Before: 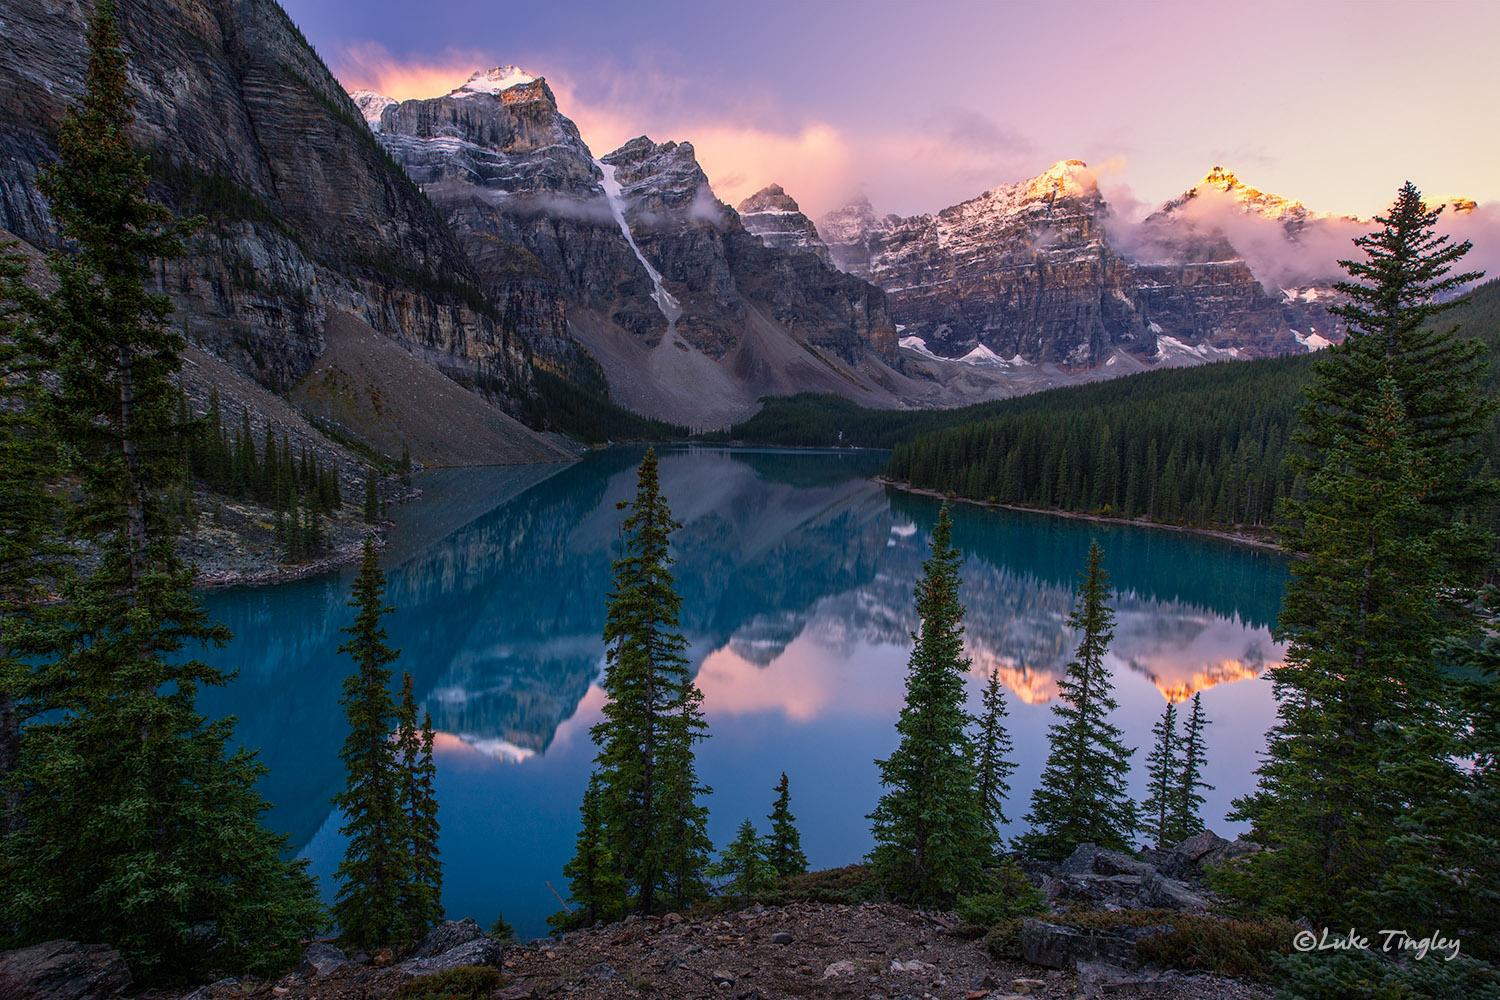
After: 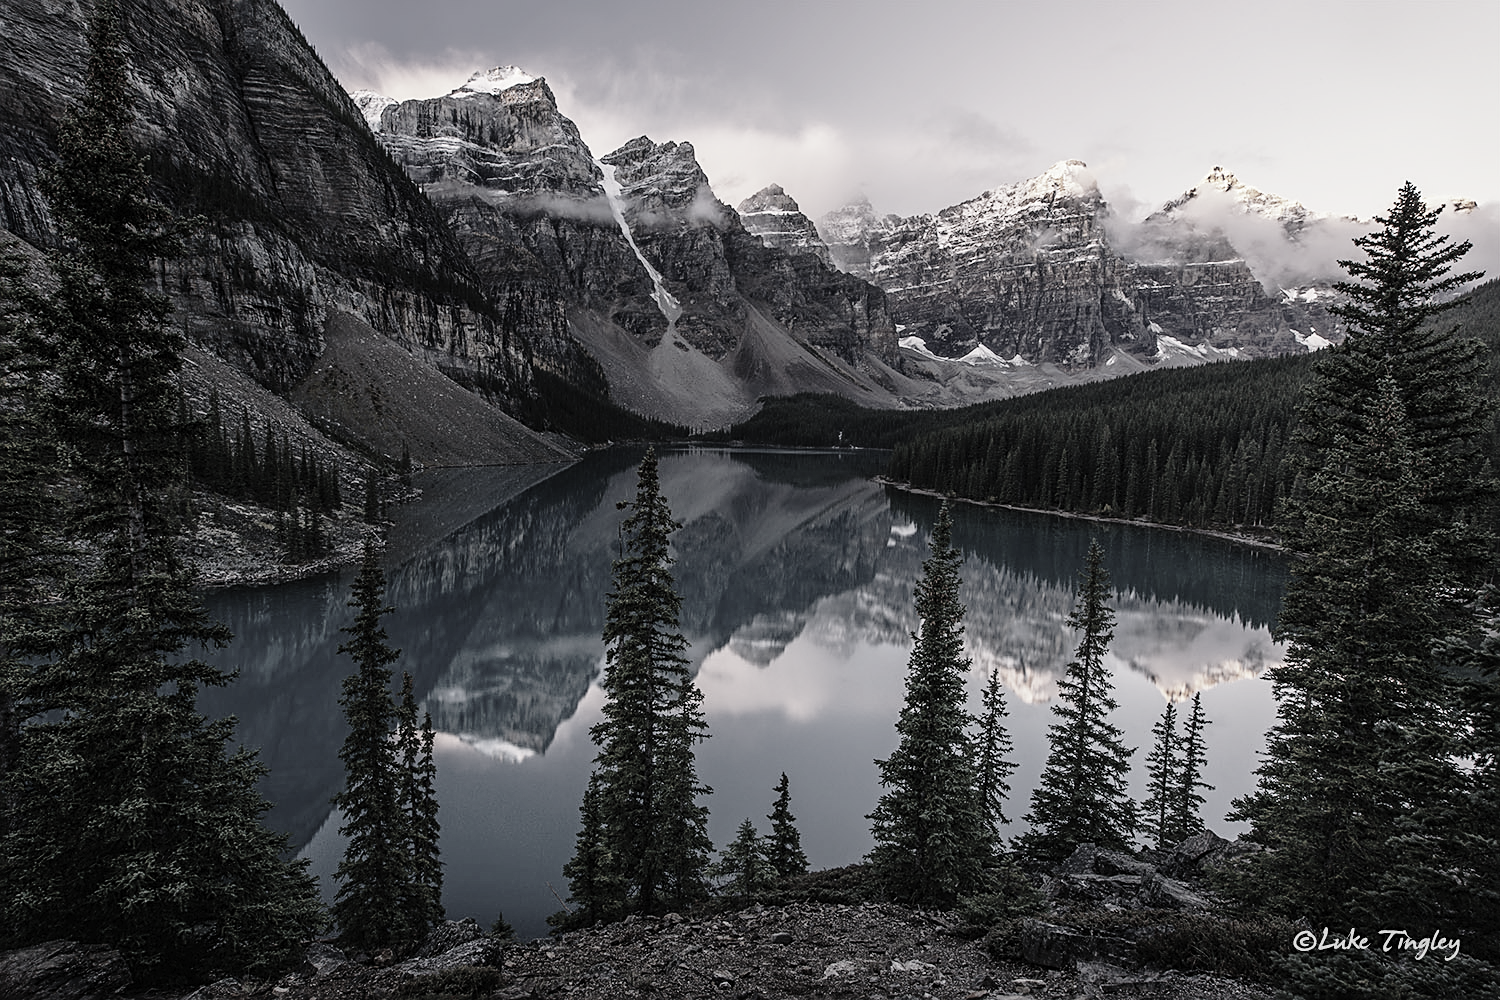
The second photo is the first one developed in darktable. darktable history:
sharpen: on, module defaults
tone curve: curves: ch0 [(0, 0) (0.003, 0.012) (0.011, 0.015) (0.025, 0.023) (0.044, 0.036) (0.069, 0.047) (0.1, 0.062) (0.136, 0.1) (0.177, 0.15) (0.224, 0.219) (0.277, 0.3) (0.335, 0.401) (0.399, 0.49) (0.468, 0.569) (0.543, 0.641) (0.623, 0.73) (0.709, 0.806) (0.801, 0.88) (0.898, 0.939) (1, 1)], preserve colors none
color correction: highlights b* -0.012, saturation 0.141
